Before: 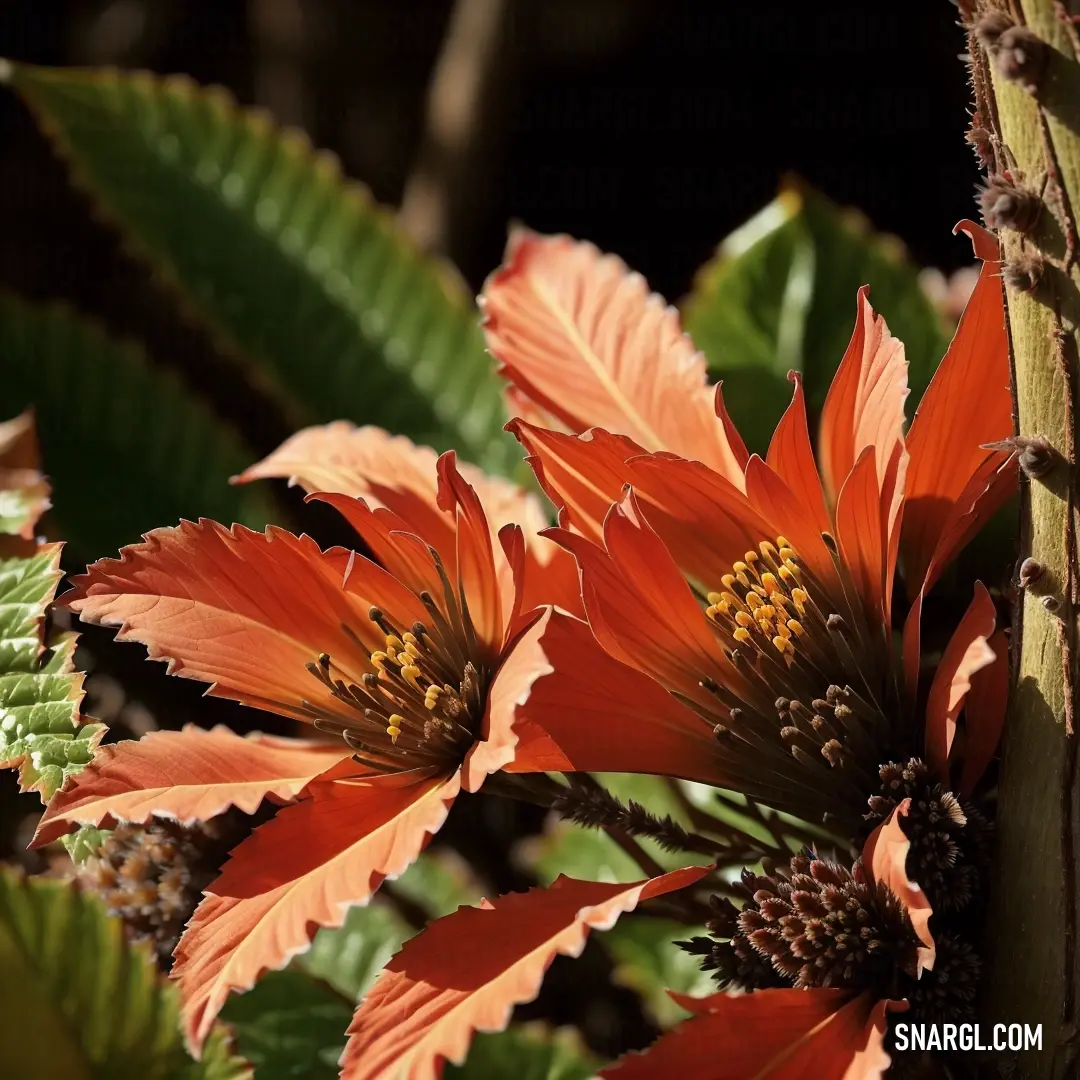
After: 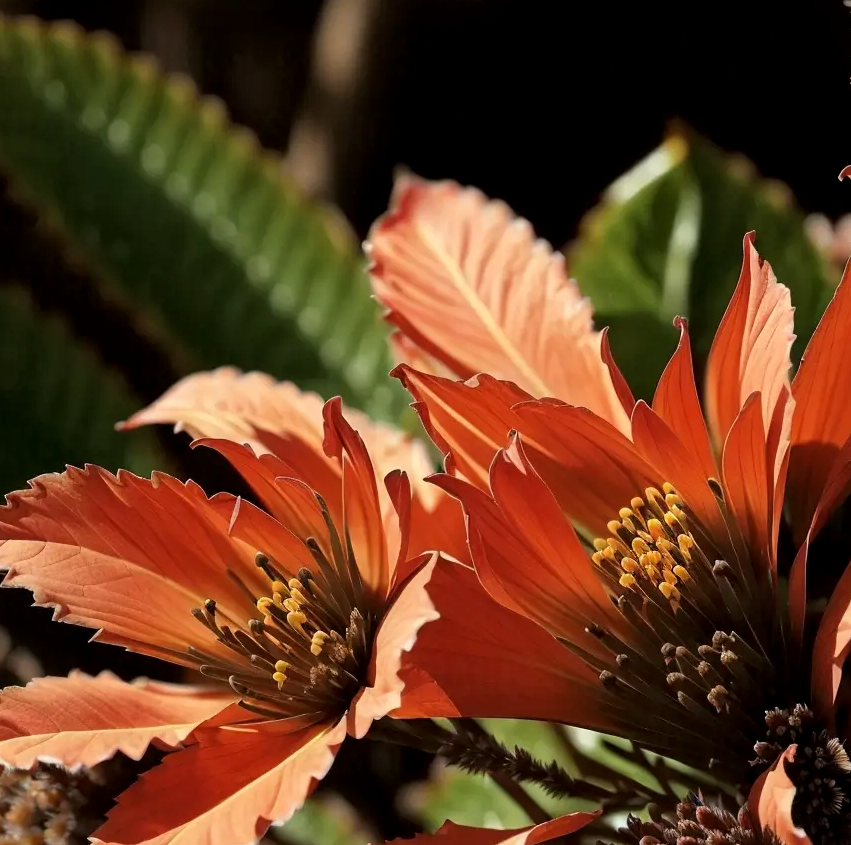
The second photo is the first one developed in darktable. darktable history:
crop and rotate: left 10.725%, top 5.019%, right 10.409%, bottom 16.727%
local contrast: highlights 104%, shadows 101%, detail 119%, midtone range 0.2
exposure: black level correction 0.001, compensate highlight preservation false
